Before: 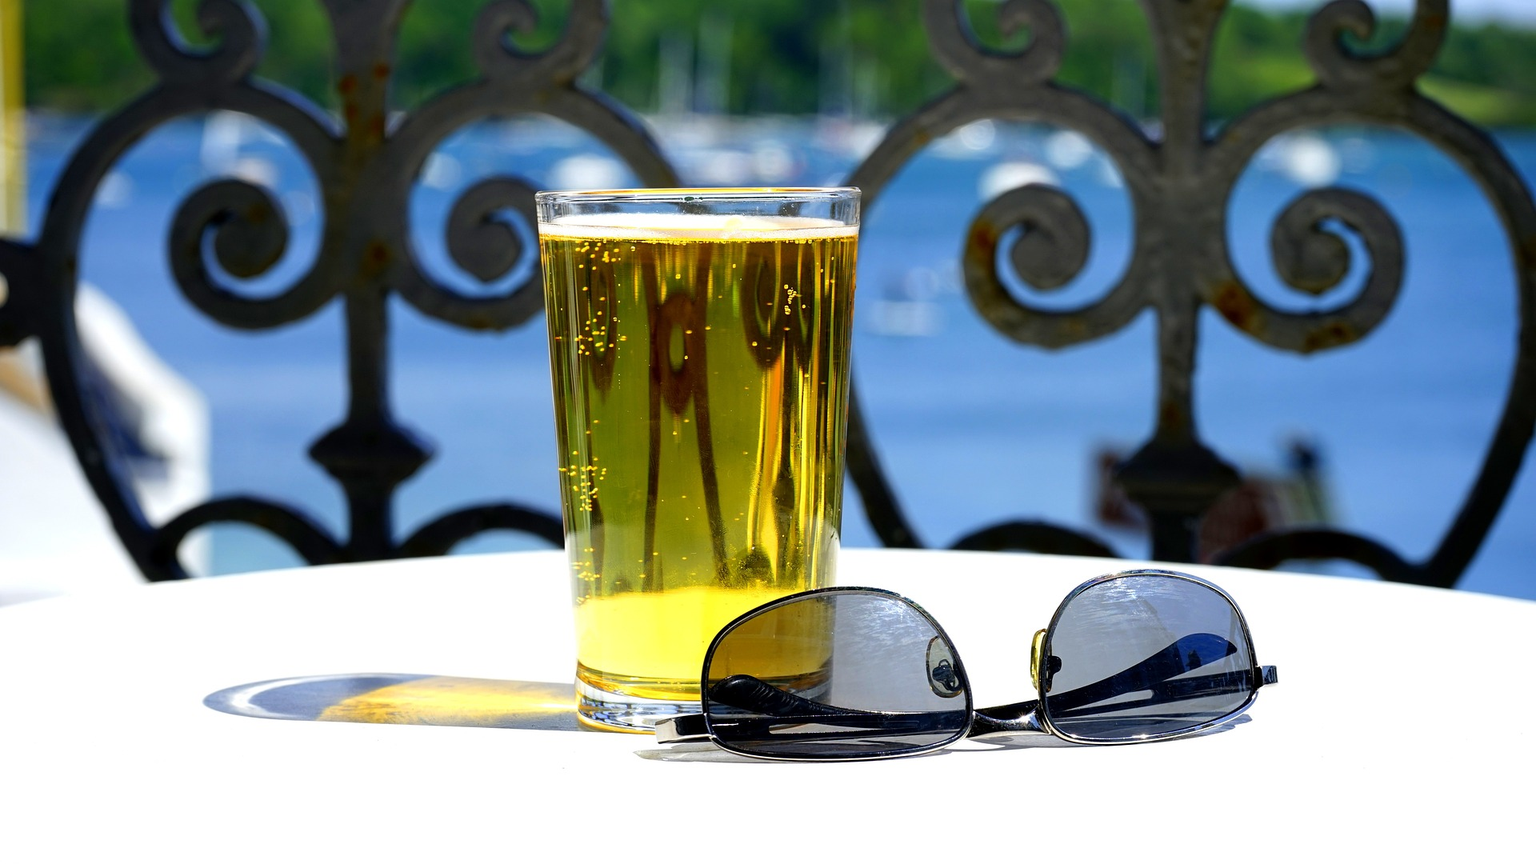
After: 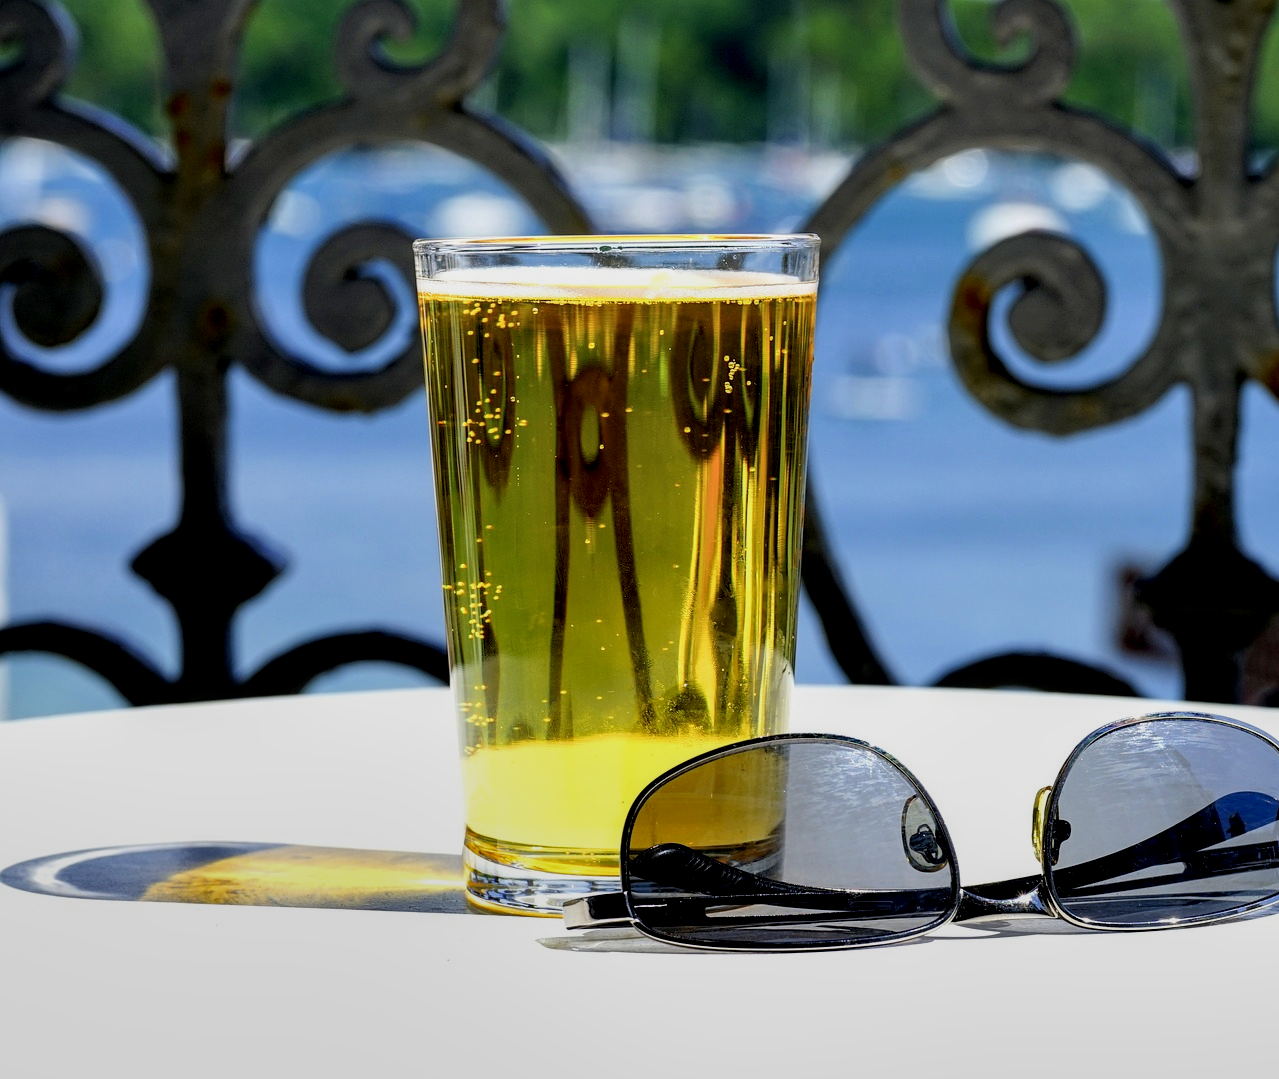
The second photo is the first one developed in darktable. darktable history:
crop and rotate: left 13.335%, right 20.041%
filmic rgb: middle gray luminance 18.26%, black relative exposure -11.27 EV, white relative exposure 3.72 EV, target black luminance 0%, hardness 5.84, latitude 56.85%, contrast 0.965, shadows ↔ highlights balance 49.68%
local contrast: highlights 85%, shadows 82%
shadows and highlights: shadows 33.07, highlights -46.12, compress 49.67%, soften with gaussian
